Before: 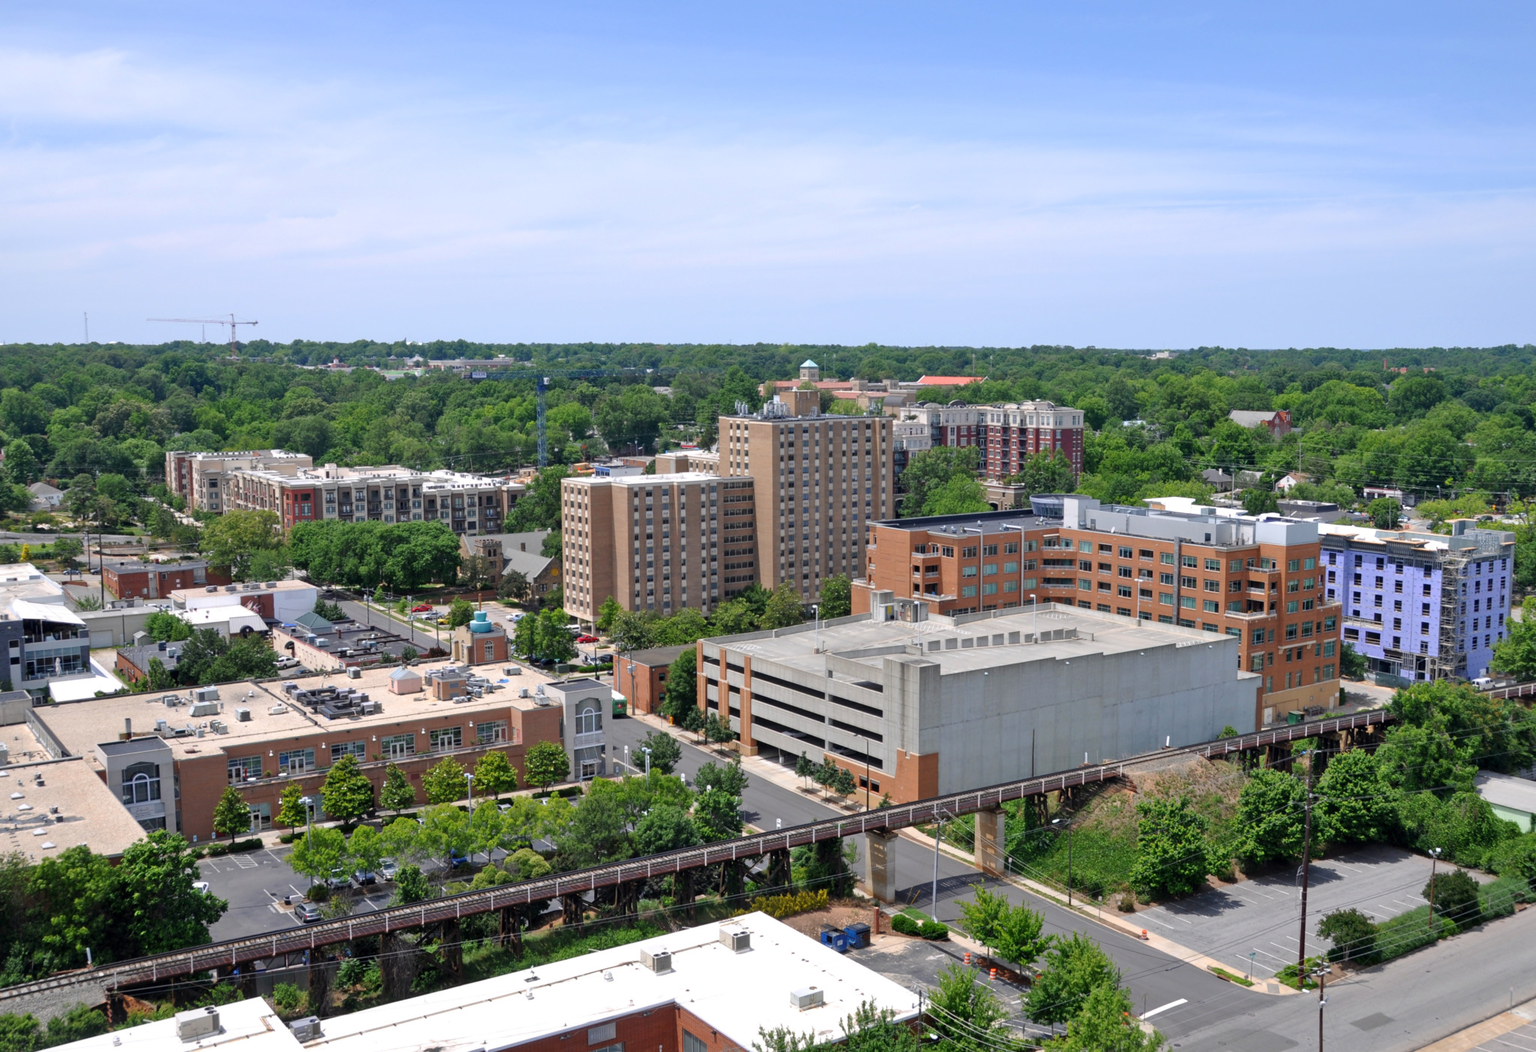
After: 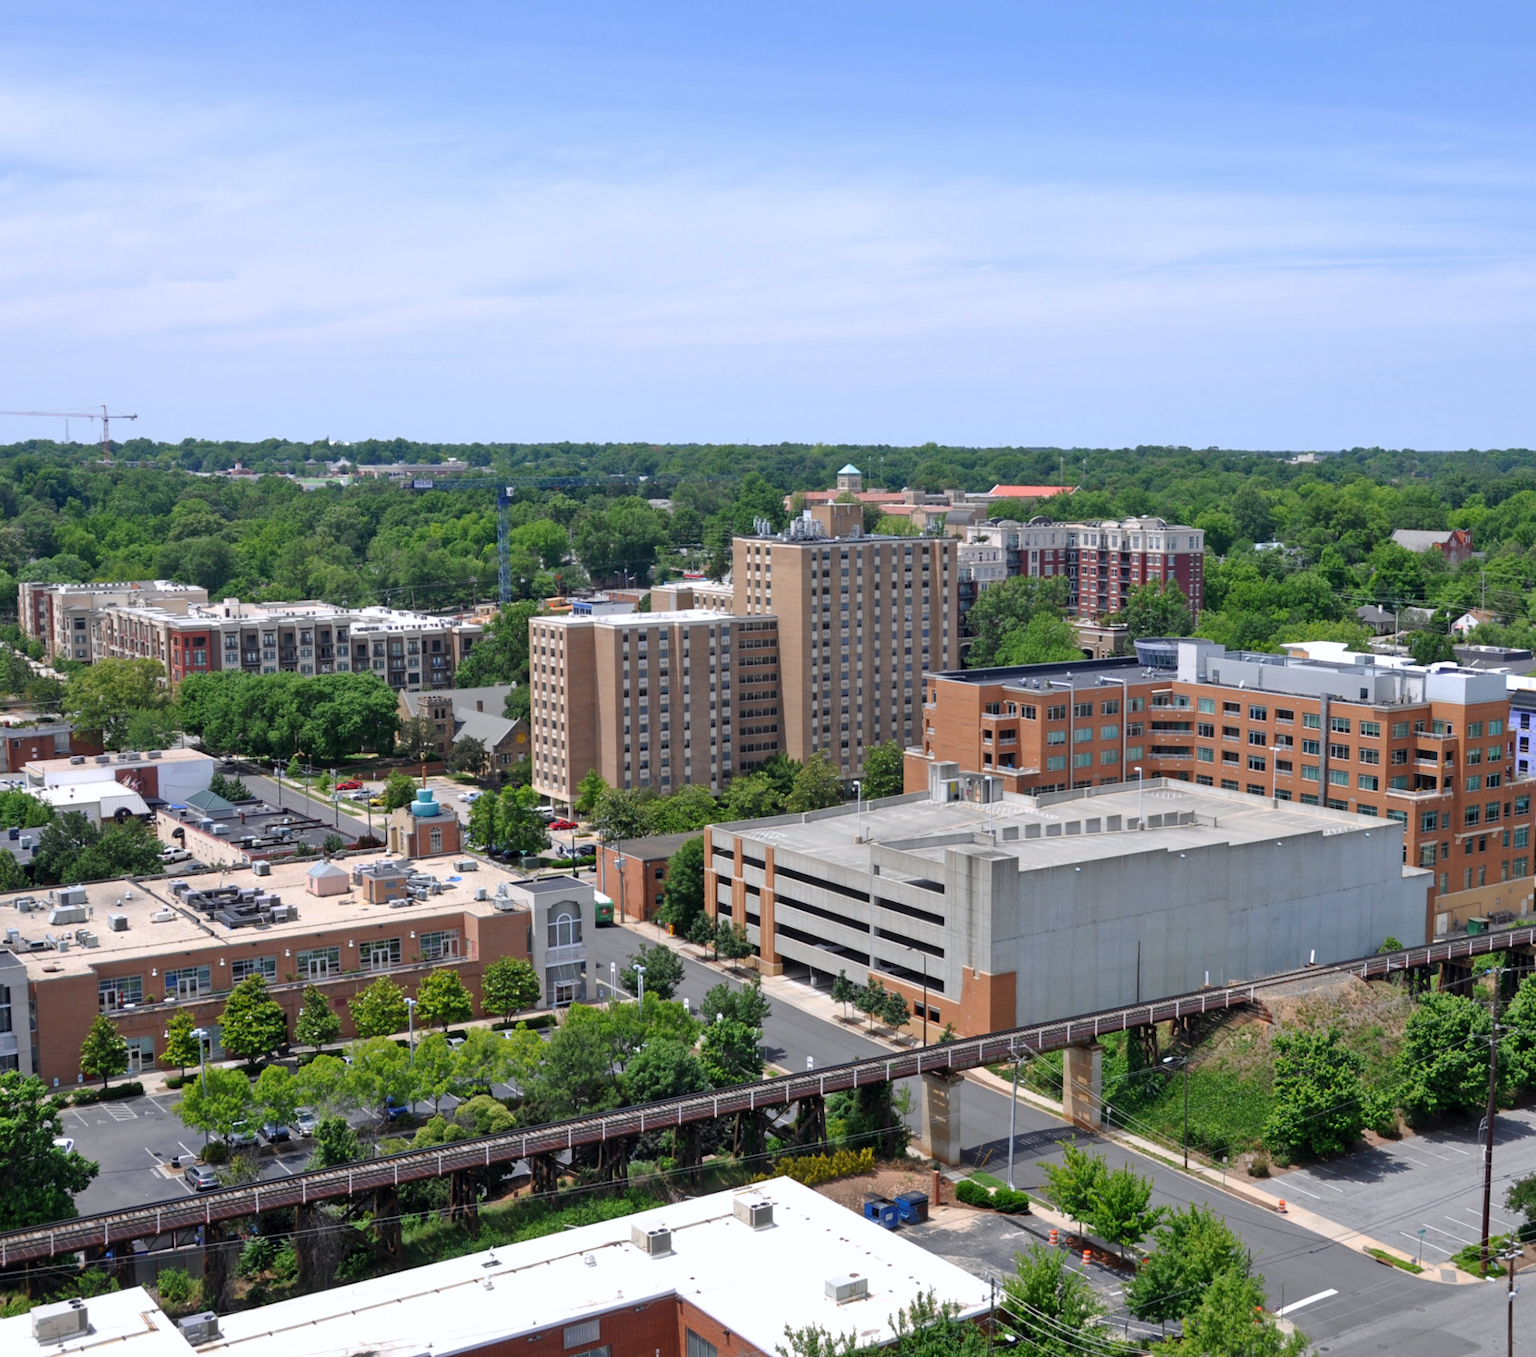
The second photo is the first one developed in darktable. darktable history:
crop: left 9.88%, right 12.664%
color balance rgb: global vibrance 6.81%, saturation formula JzAzBz (2021)
shadows and highlights: shadows 37.27, highlights -28.18, soften with gaussian
white balance: red 0.988, blue 1.017
